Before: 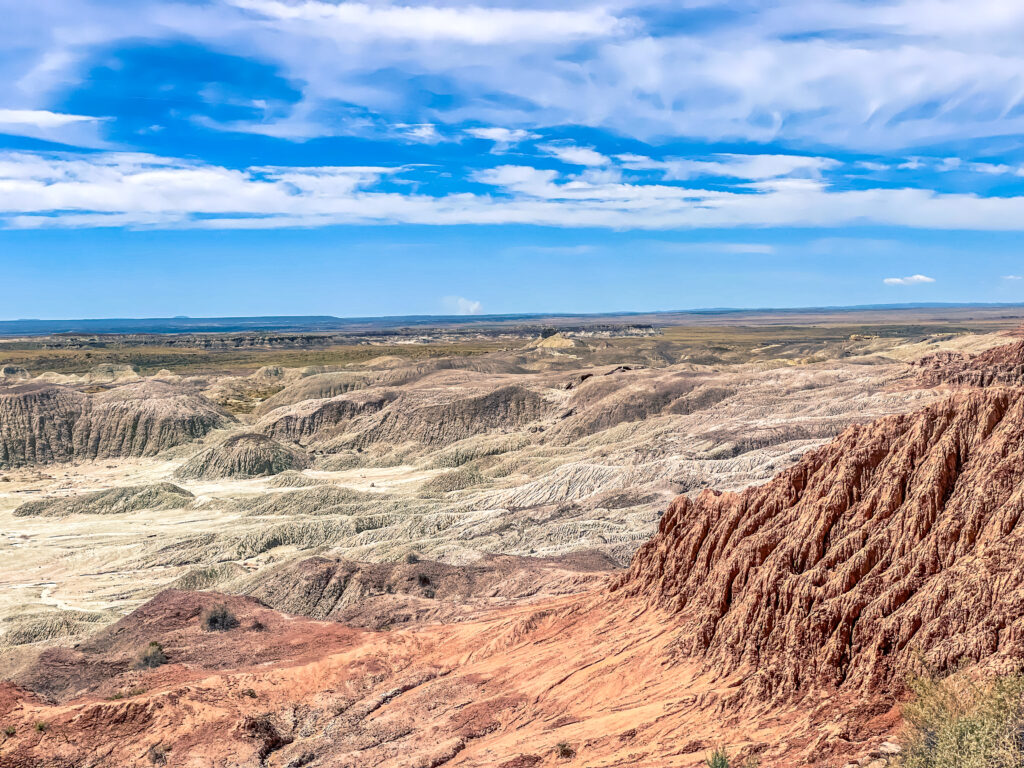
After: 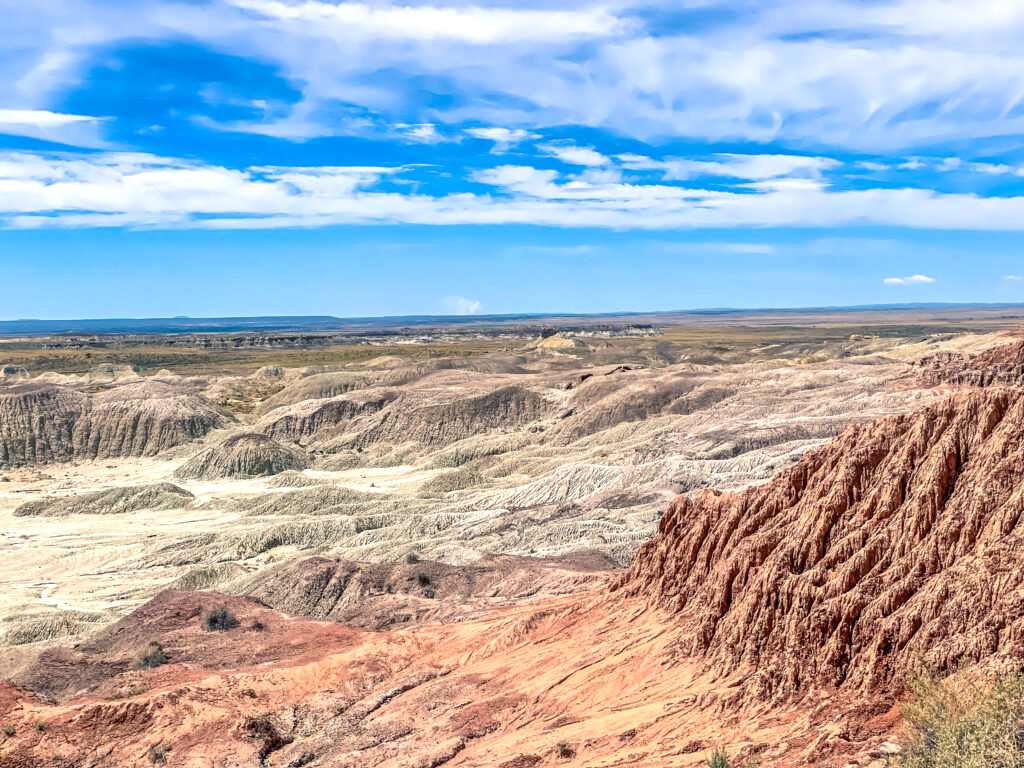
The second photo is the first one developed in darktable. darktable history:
exposure: exposure 0.207 EV, compensate highlight preservation false
